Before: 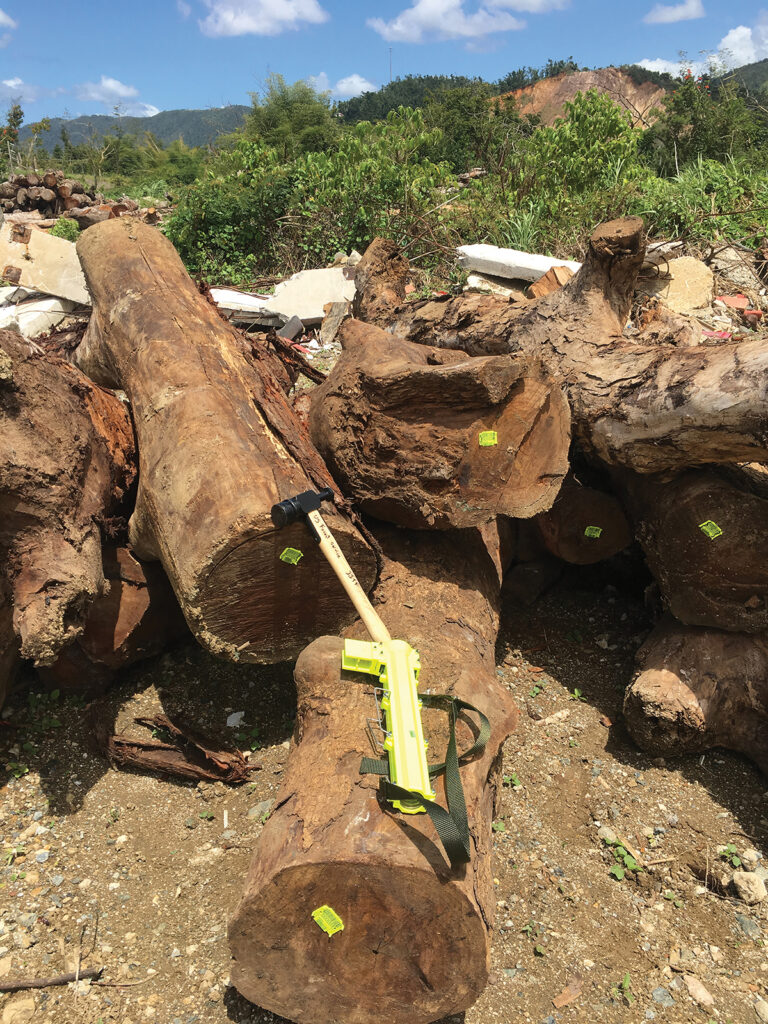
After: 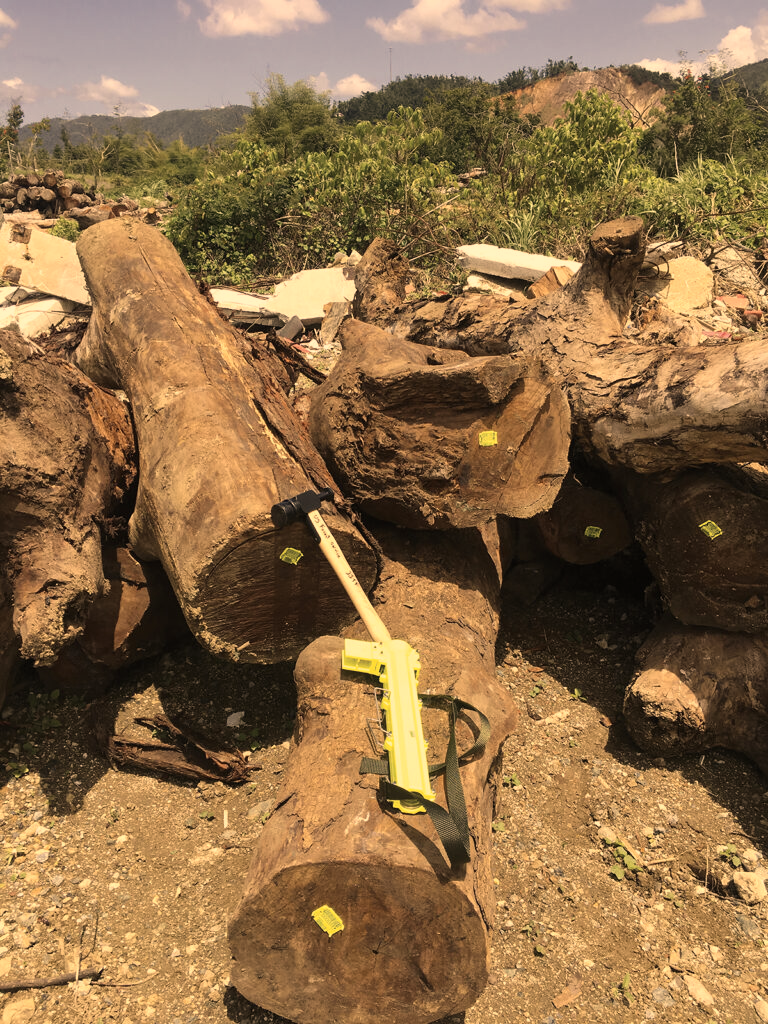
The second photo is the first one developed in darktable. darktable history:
color correction: highlights a* 14.98, highlights b* 31.4
contrast brightness saturation: contrast 0.095, saturation -0.363
